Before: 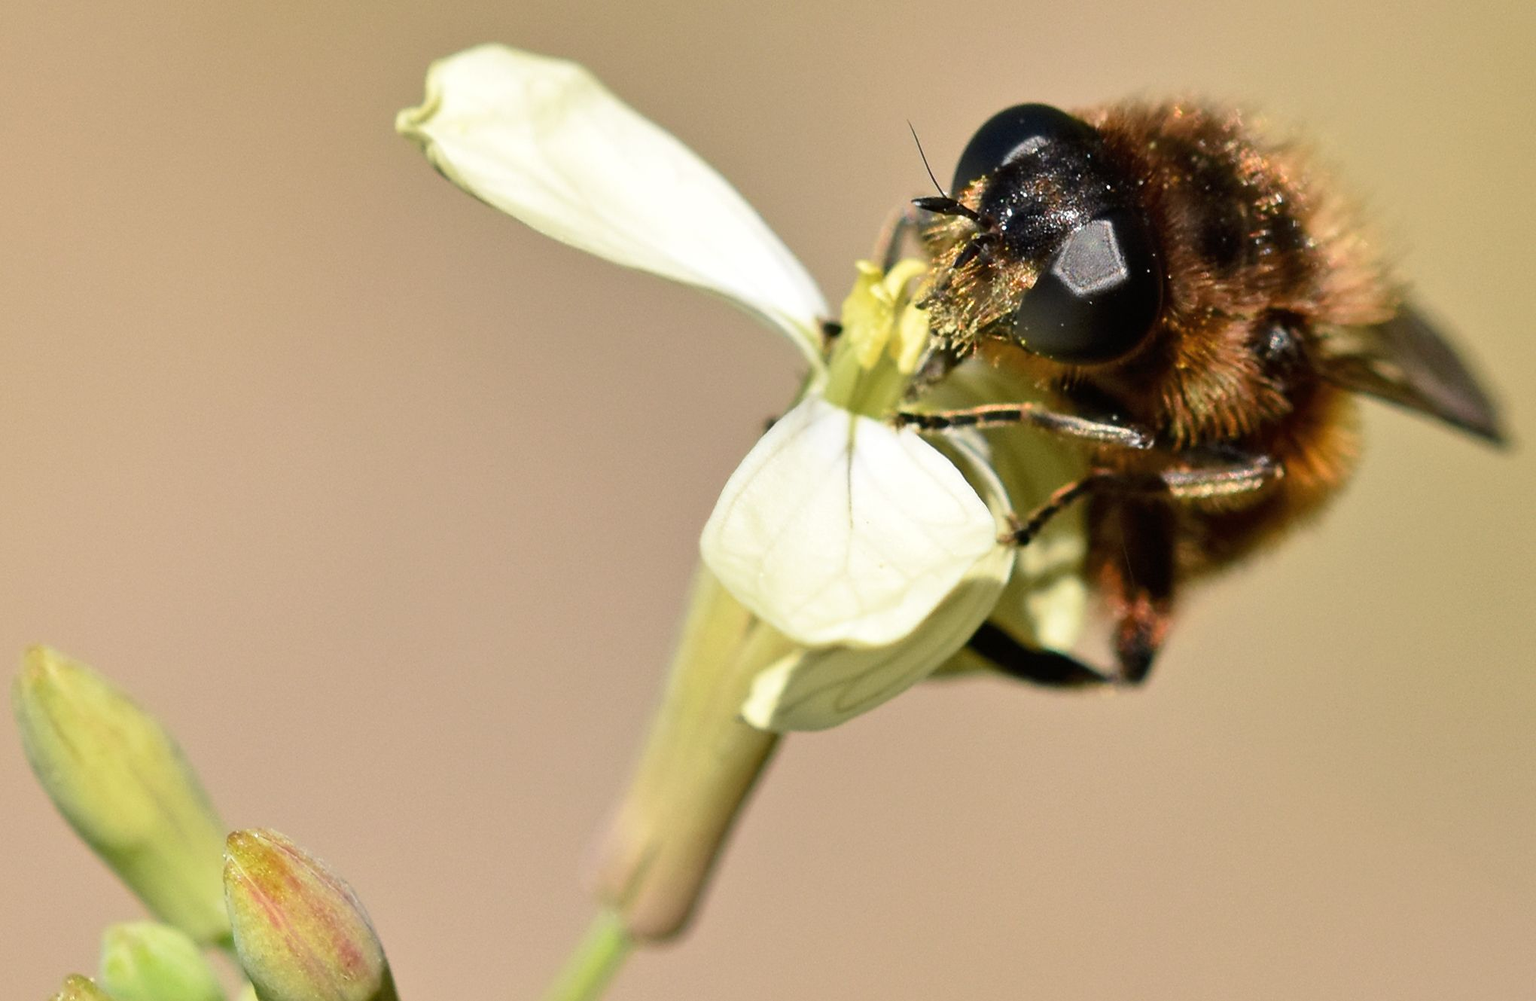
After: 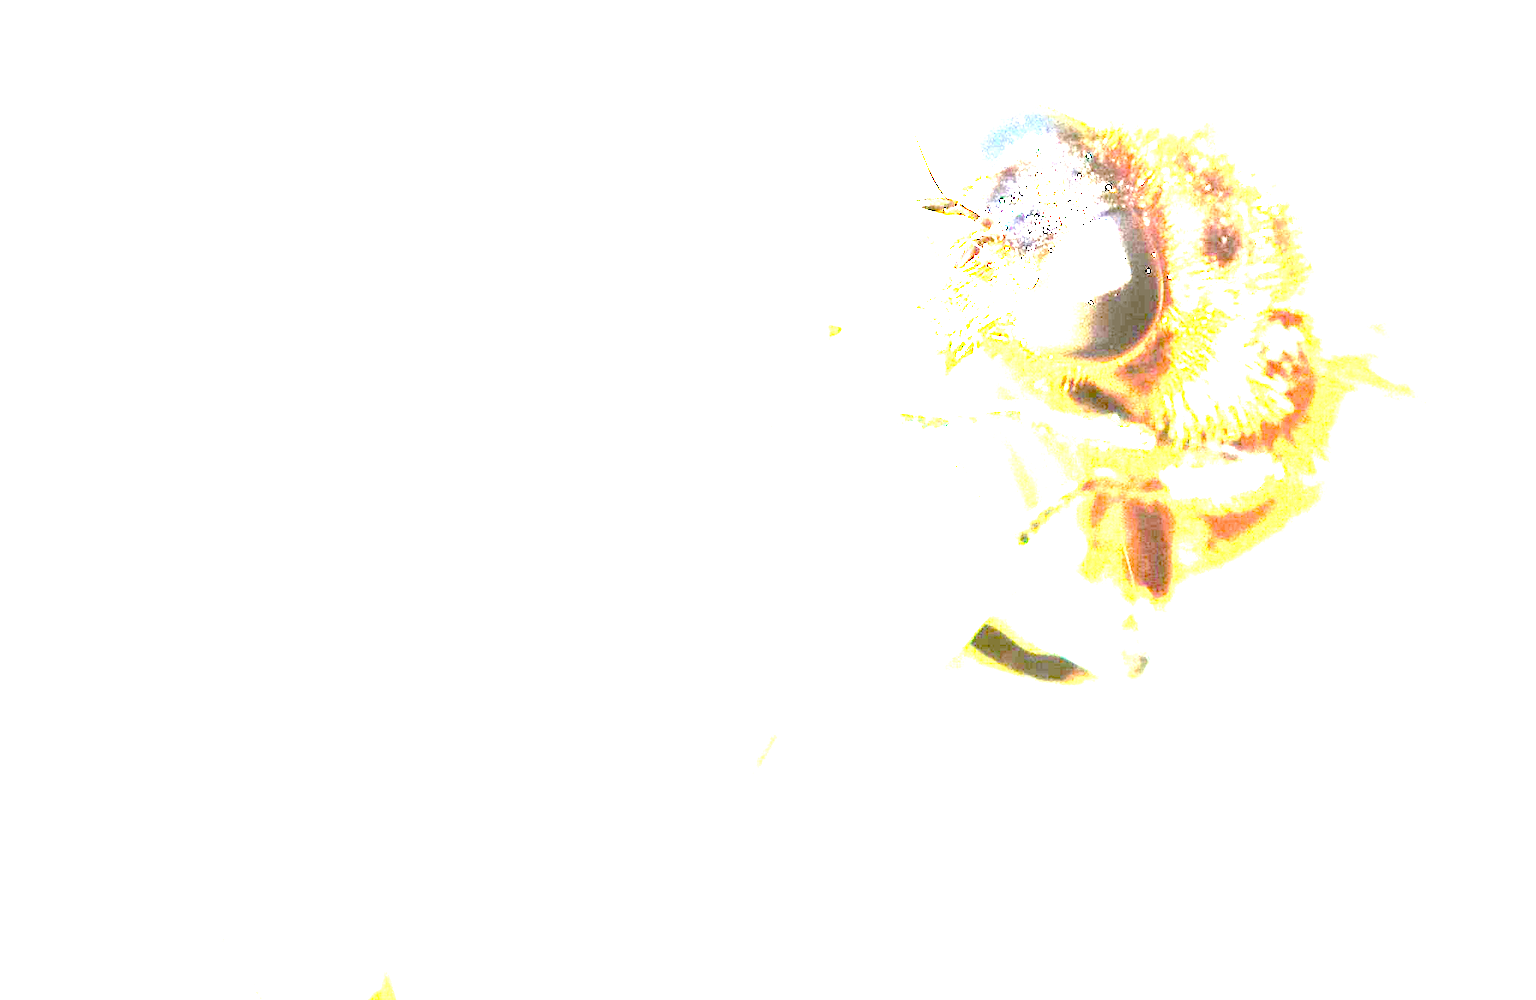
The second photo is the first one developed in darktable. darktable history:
exposure: exposure 7.974 EV, compensate exposure bias true, compensate highlight preservation false
vignetting: fall-off start 79.1%, brightness -0.629, saturation -0.014, width/height ratio 1.328
